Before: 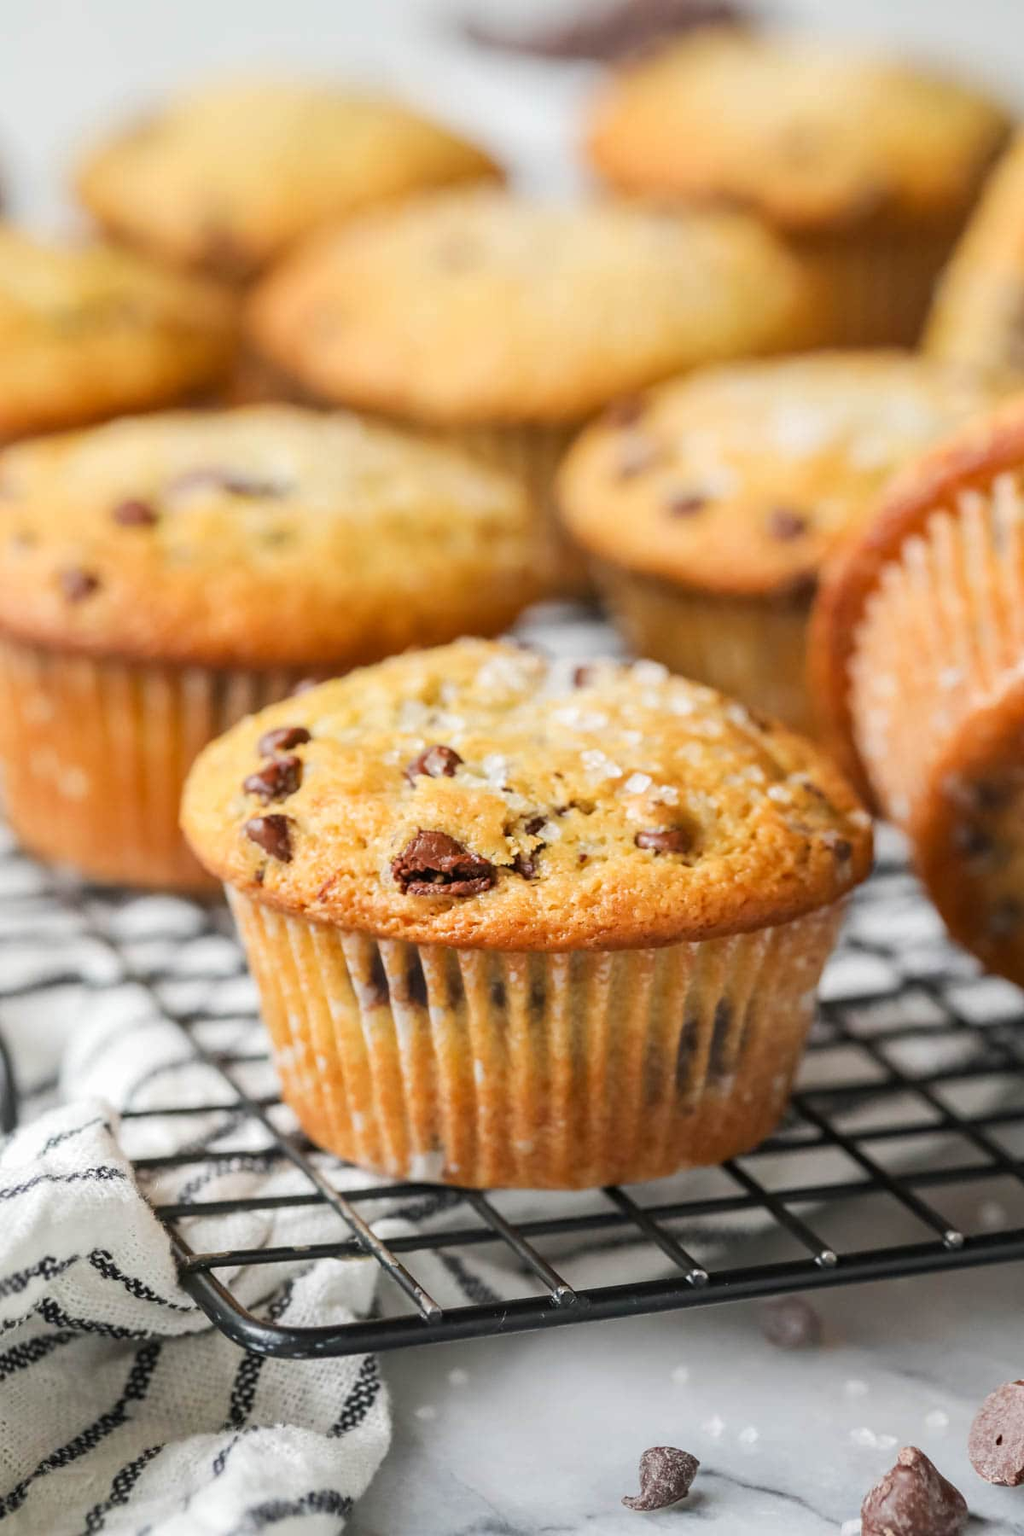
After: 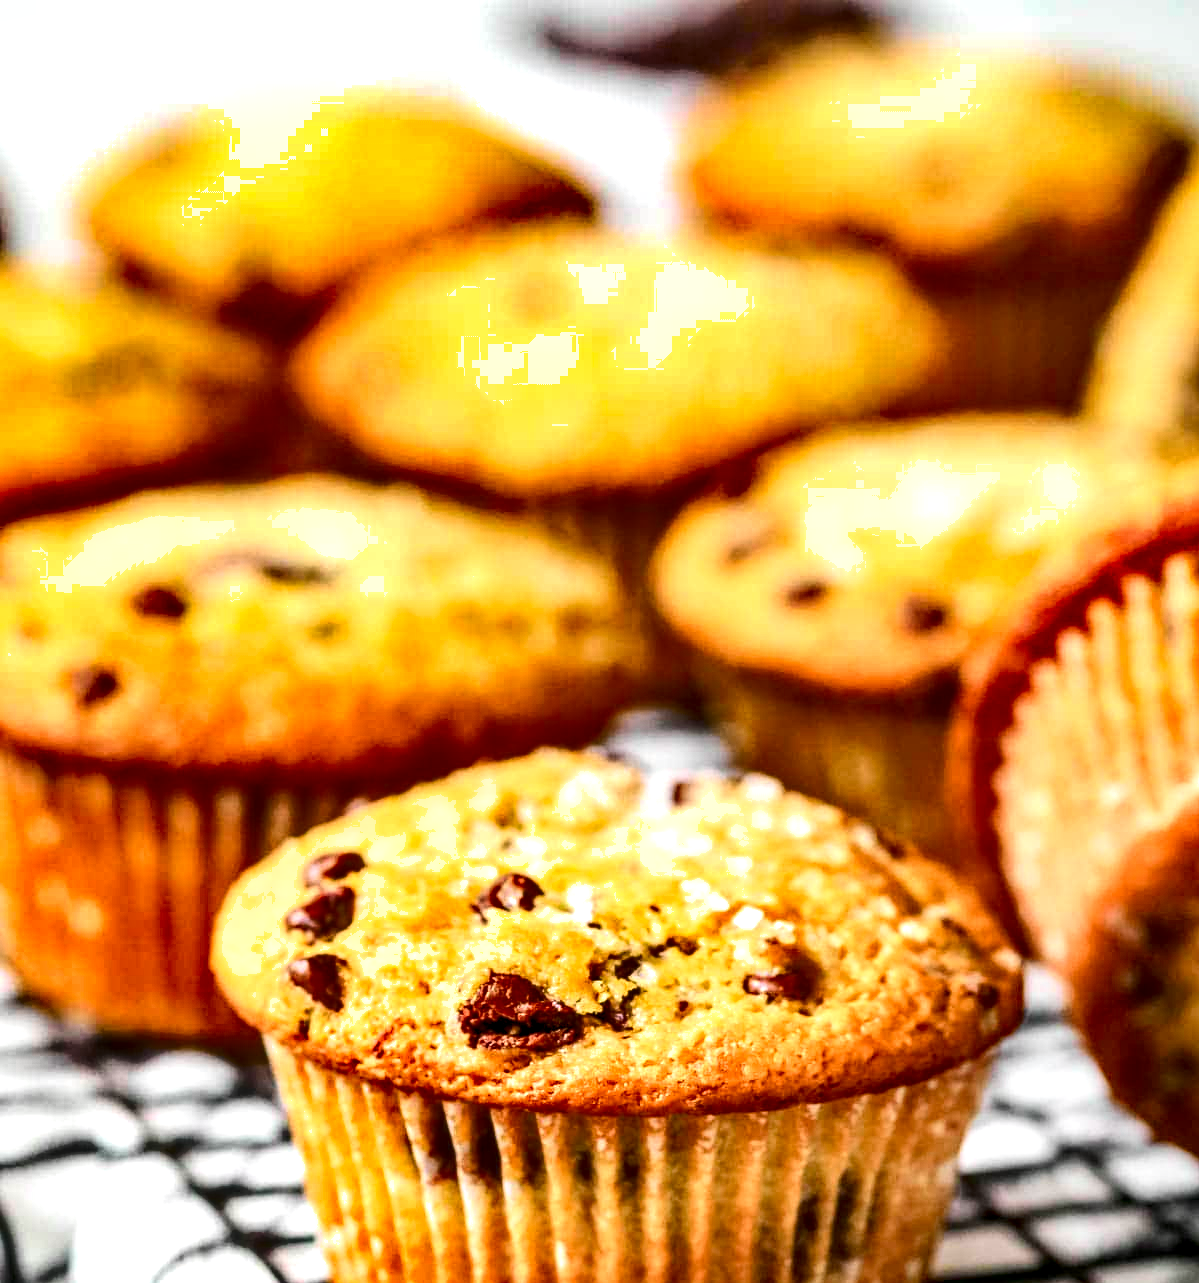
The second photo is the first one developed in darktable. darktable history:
crop: right 0%, bottom 28.674%
shadows and highlights: white point adjustment 0.107, highlights -70.55, soften with gaussian
color balance rgb: global offset › luminance -0.432%, linear chroma grading › global chroma 9.279%, perceptual saturation grading › global saturation -0.056%, perceptual saturation grading › highlights -25.806%, perceptual saturation grading › shadows 29.589%, perceptual brilliance grading › highlights 15.764%, perceptual brilliance grading › shadows -13.583%
tone curve: curves: ch0 [(0, 0.014) (0.12, 0.096) (0.386, 0.49) (0.54, 0.684) (0.751, 0.855) (0.89, 0.943) (0.998, 0.989)]; ch1 [(0, 0) (0.133, 0.099) (0.437, 0.41) (0.5, 0.5) (0.517, 0.536) (0.548, 0.575) (0.582, 0.631) (0.627, 0.688) (0.836, 0.868) (1, 1)]; ch2 [(0, 0) (0.374, 0.341) (0.456, 0.443) (0.478, 0.49) (0.501, 0.5) (0.528, 0.538) (0.55, 0.6) (0.572, 0.63) (0.702, 0.765) (1, 1)], color space Lab, independent channels, preserve colors none
contrast brightness saturation: saturation -0.094
local contrast: detail 144%
